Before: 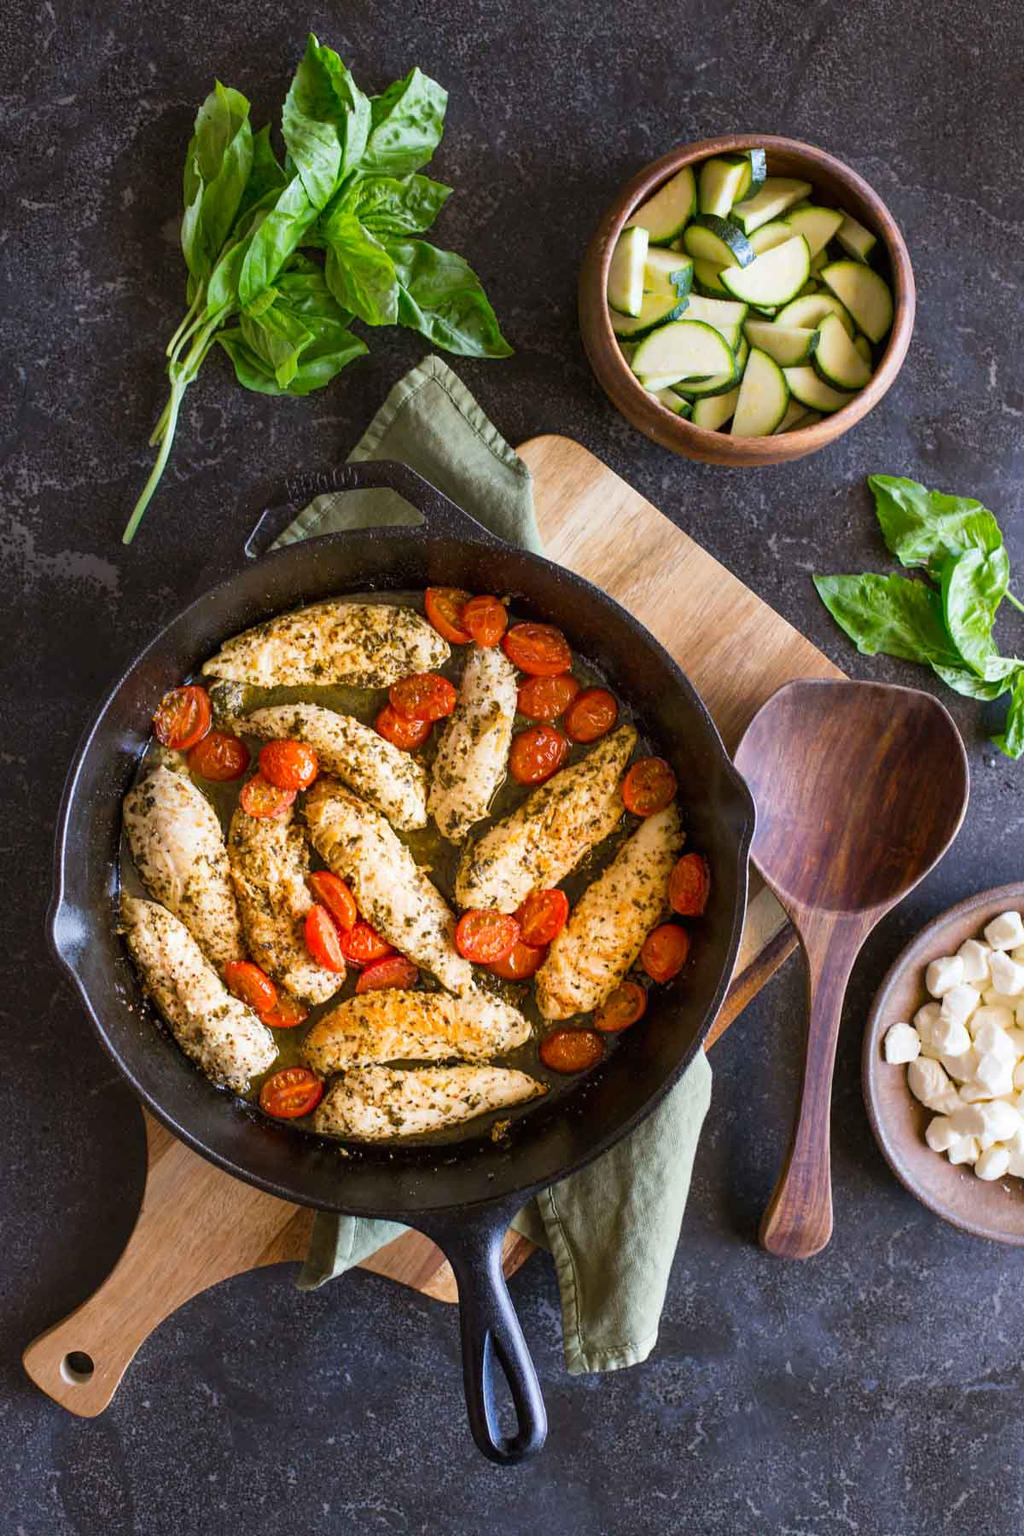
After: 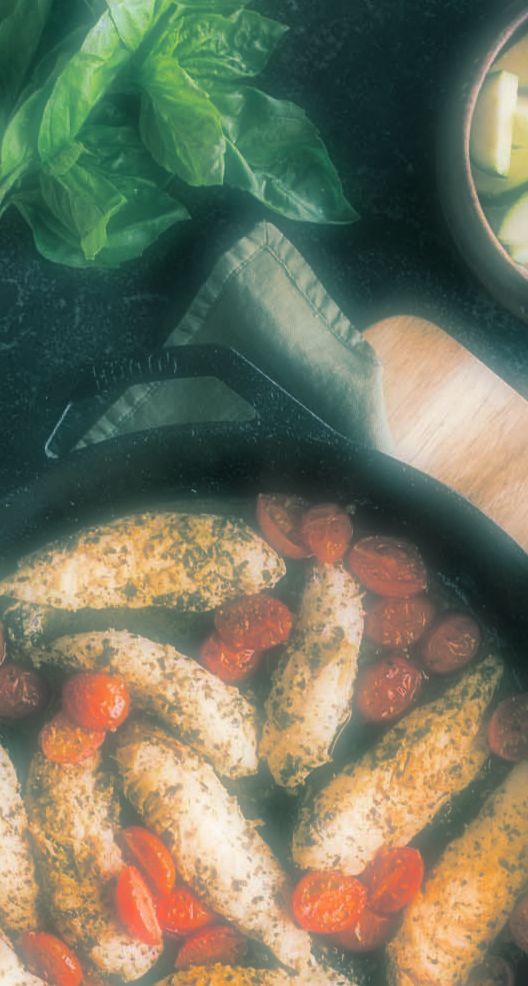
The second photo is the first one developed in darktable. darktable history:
crop: left 20.248%, top 10.86%, right 35.675%, bottom 34.321%
split-toning: shadows › hue 186.43°, highlights › hue 49.29°, compress 30.29%
soften: on, module defaults
